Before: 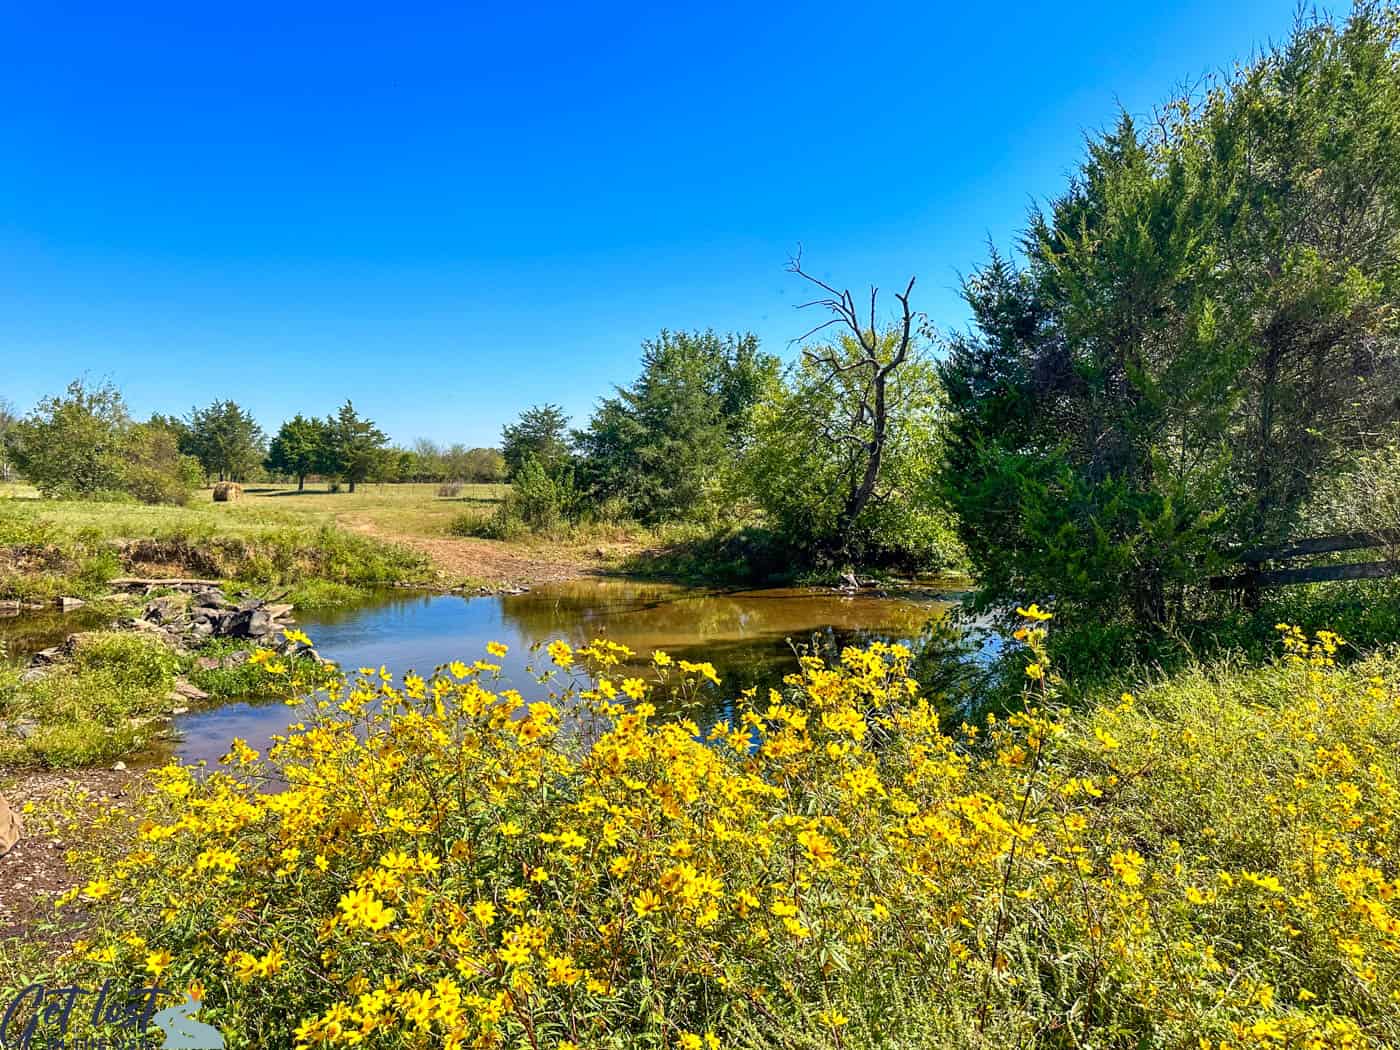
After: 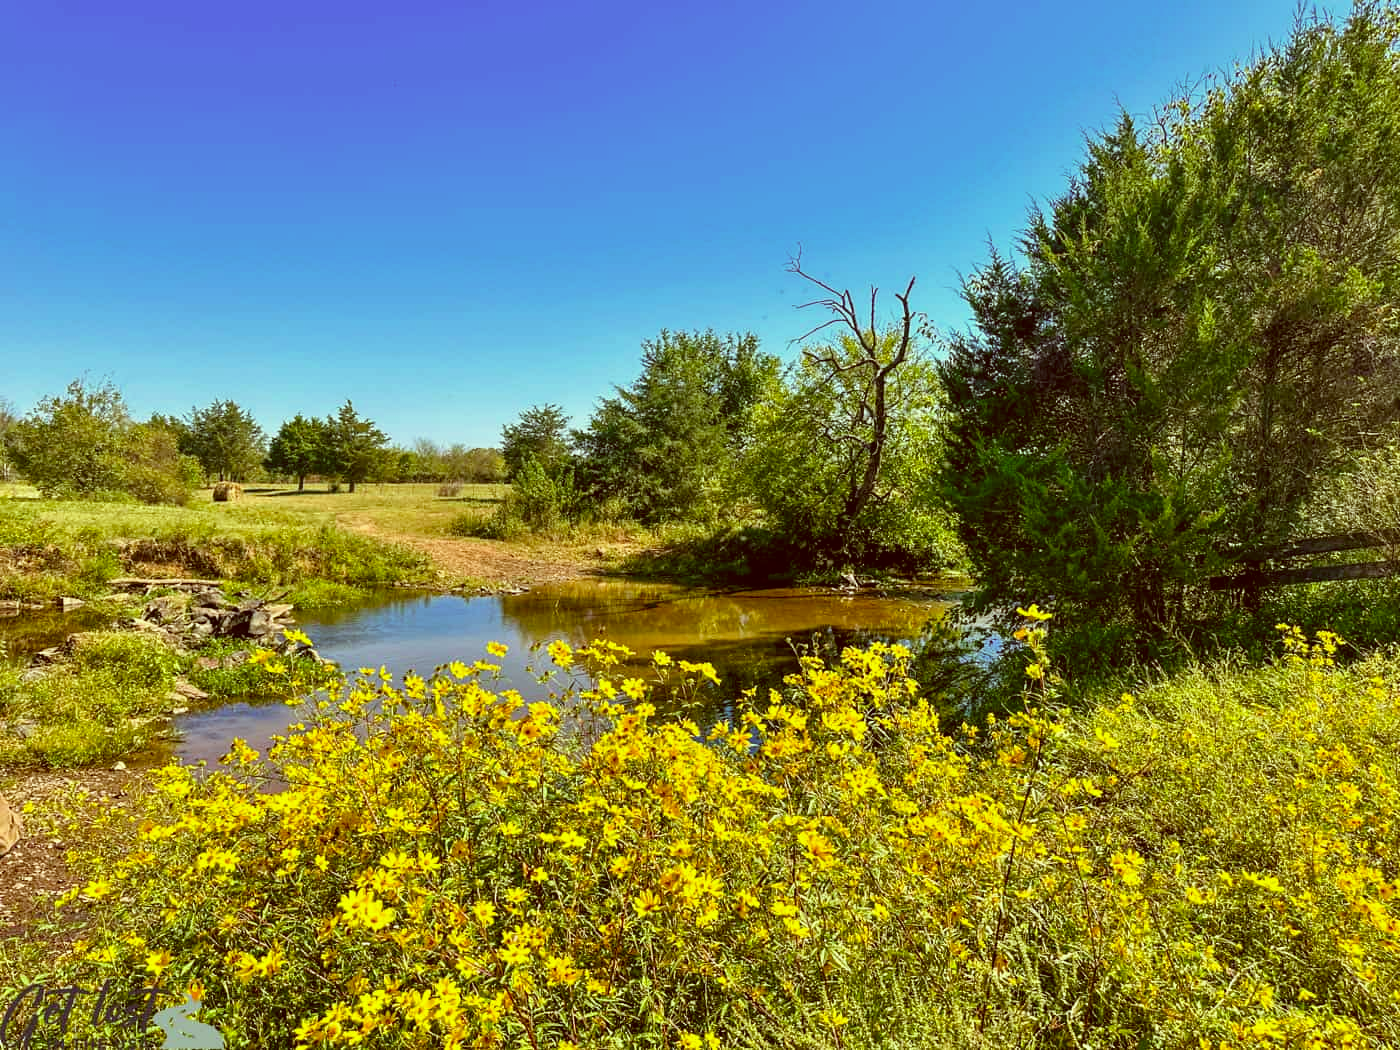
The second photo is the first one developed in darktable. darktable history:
color correction: highlights a* -6.29, highlights b* 9.1, shadows a* 10.37, shadows b* 23.53
